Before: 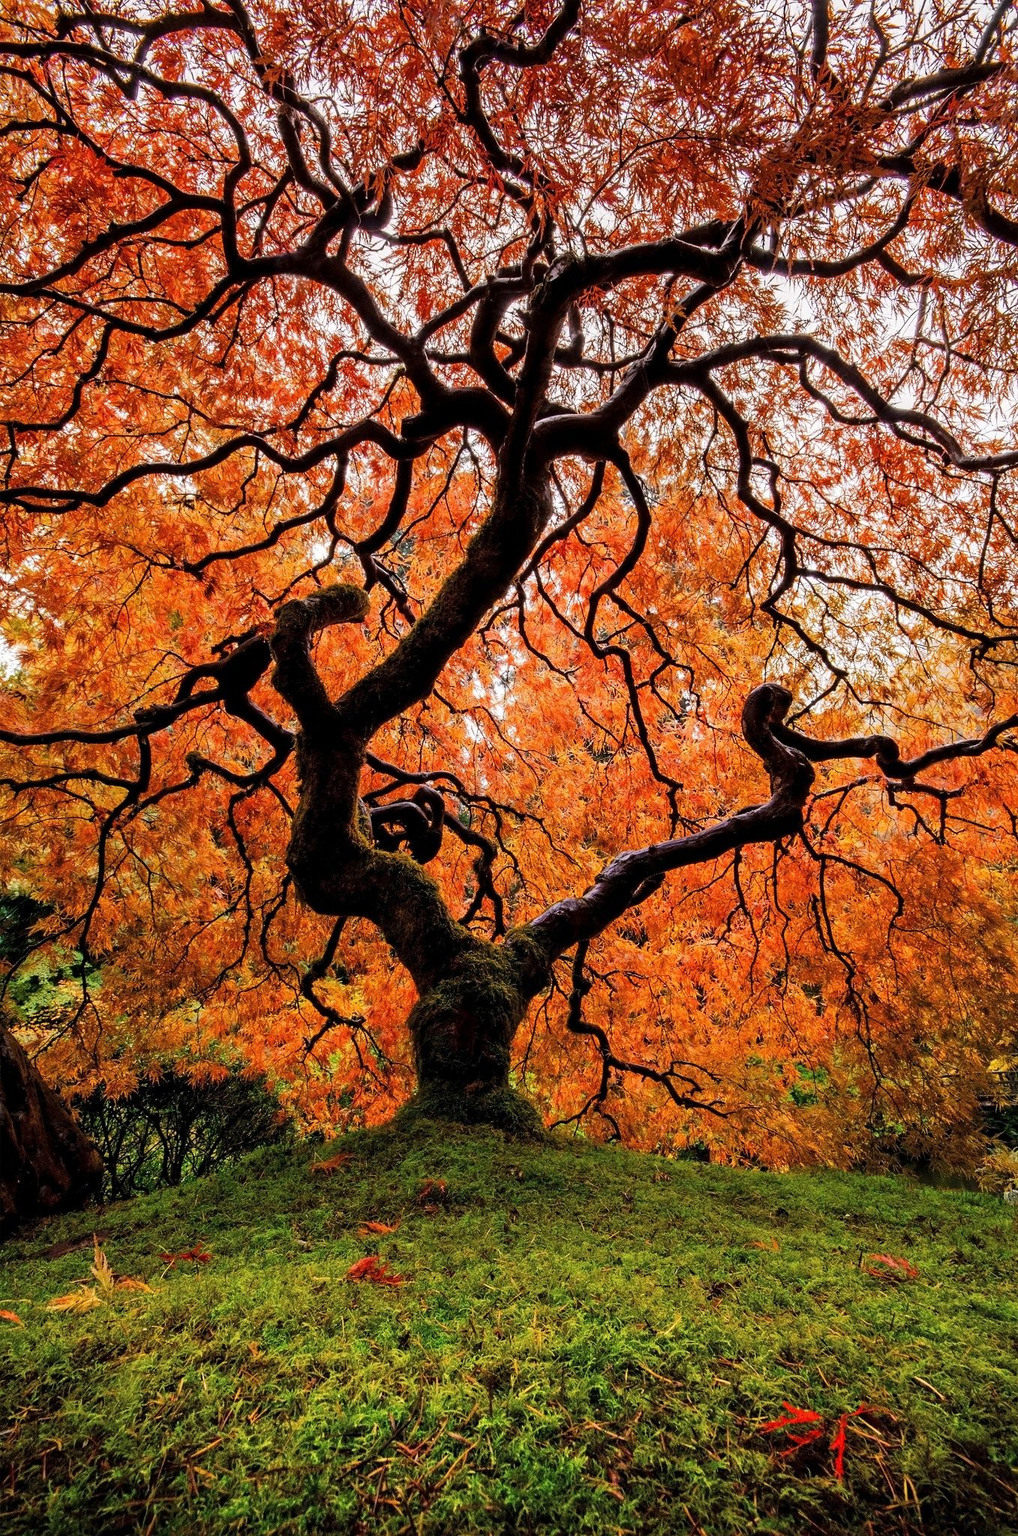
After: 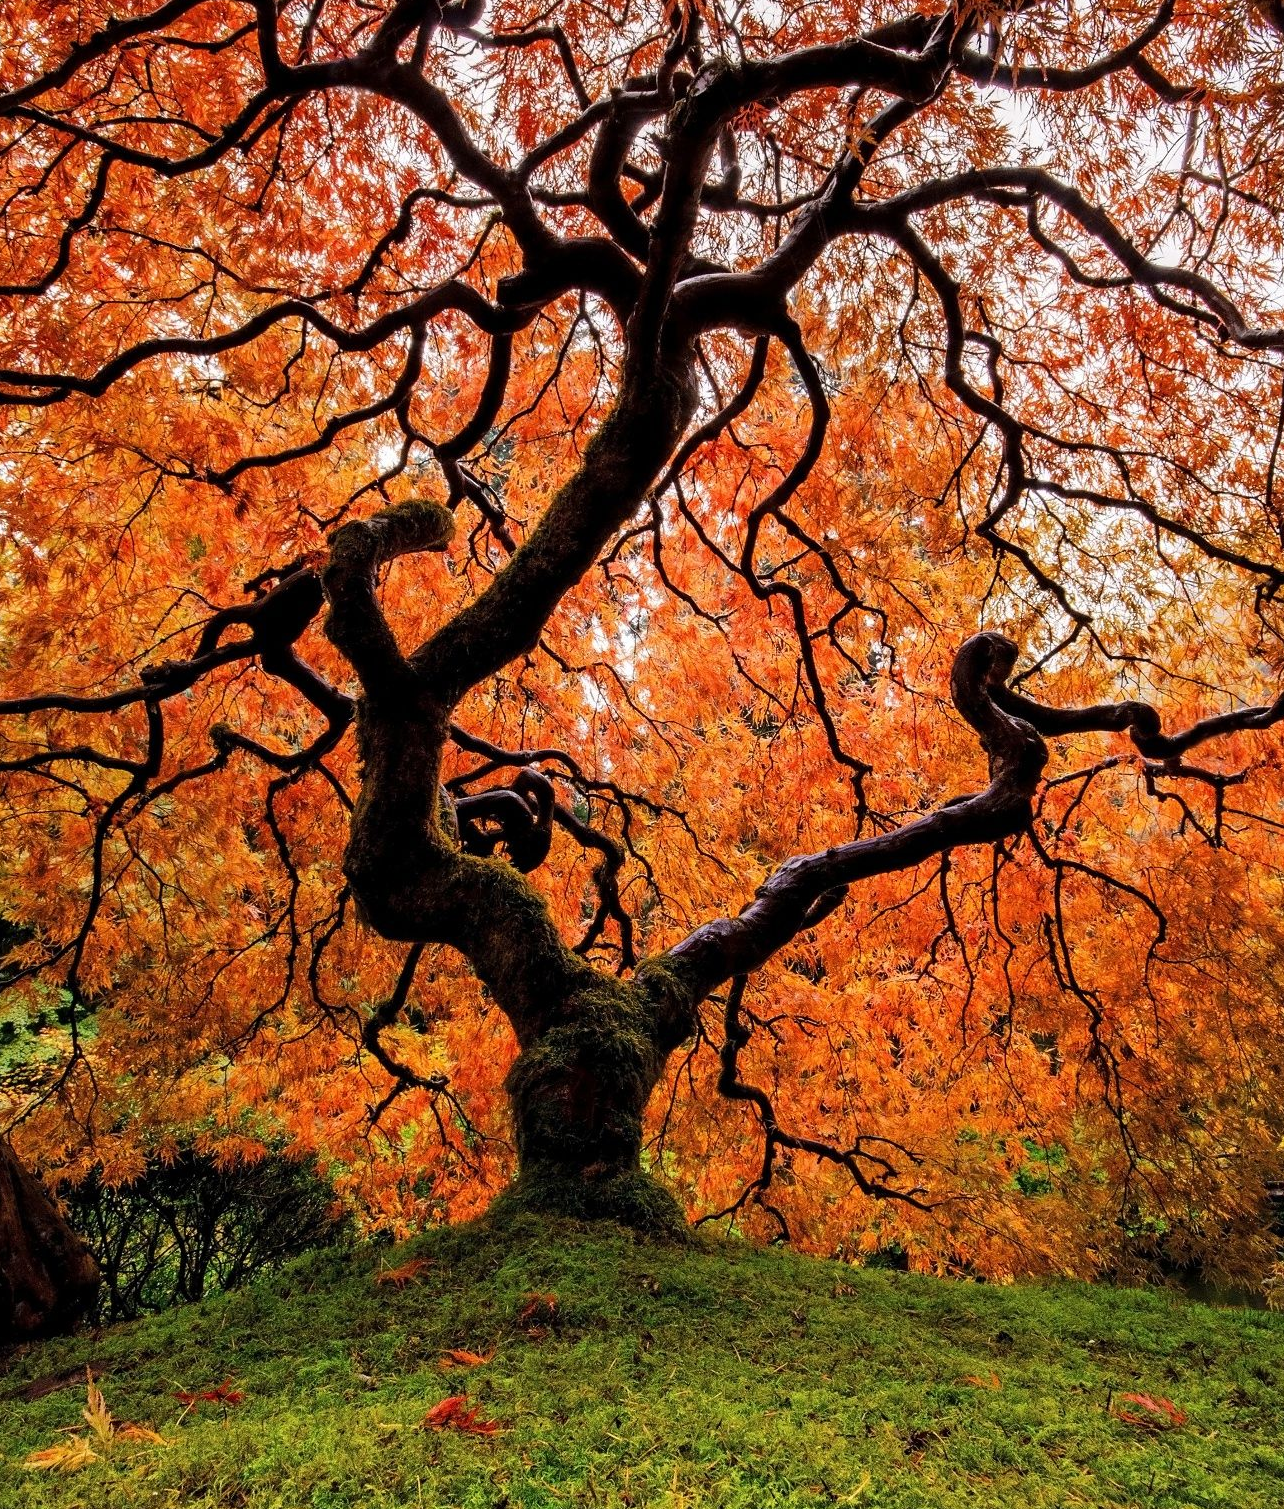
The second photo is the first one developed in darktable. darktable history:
crop and rotate: left 2.865%, top 13.635%, right 2.45%, bottom 12.666%
